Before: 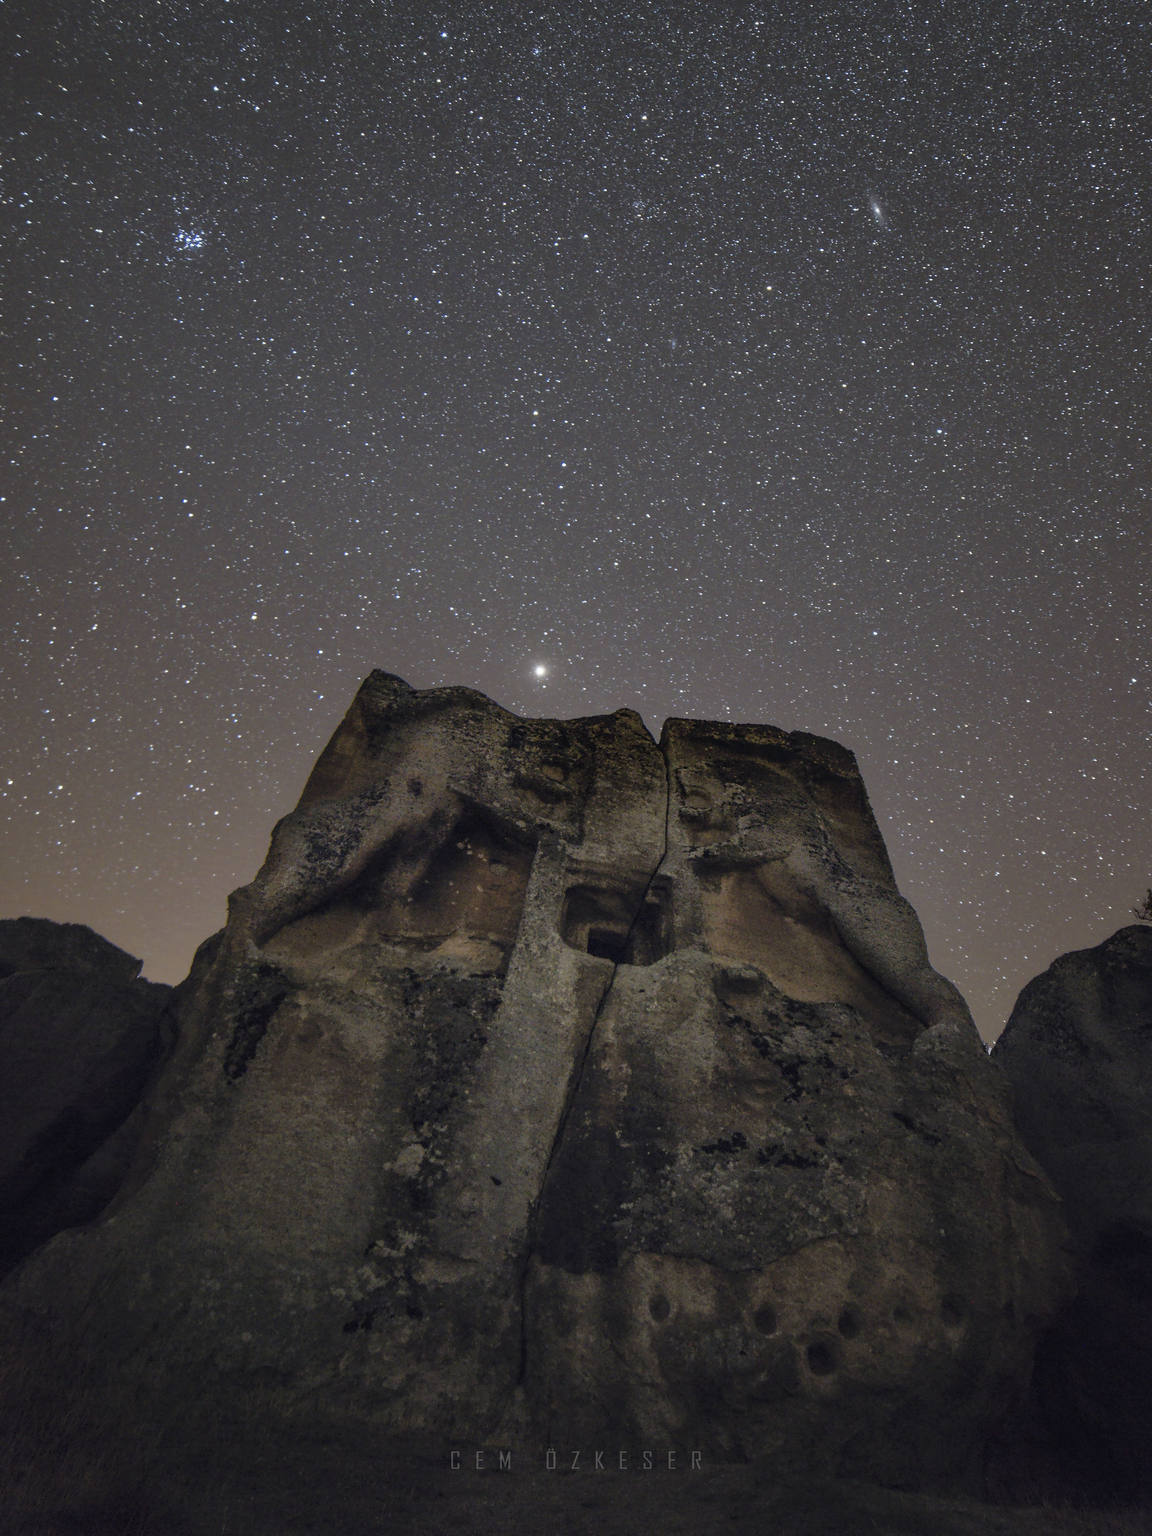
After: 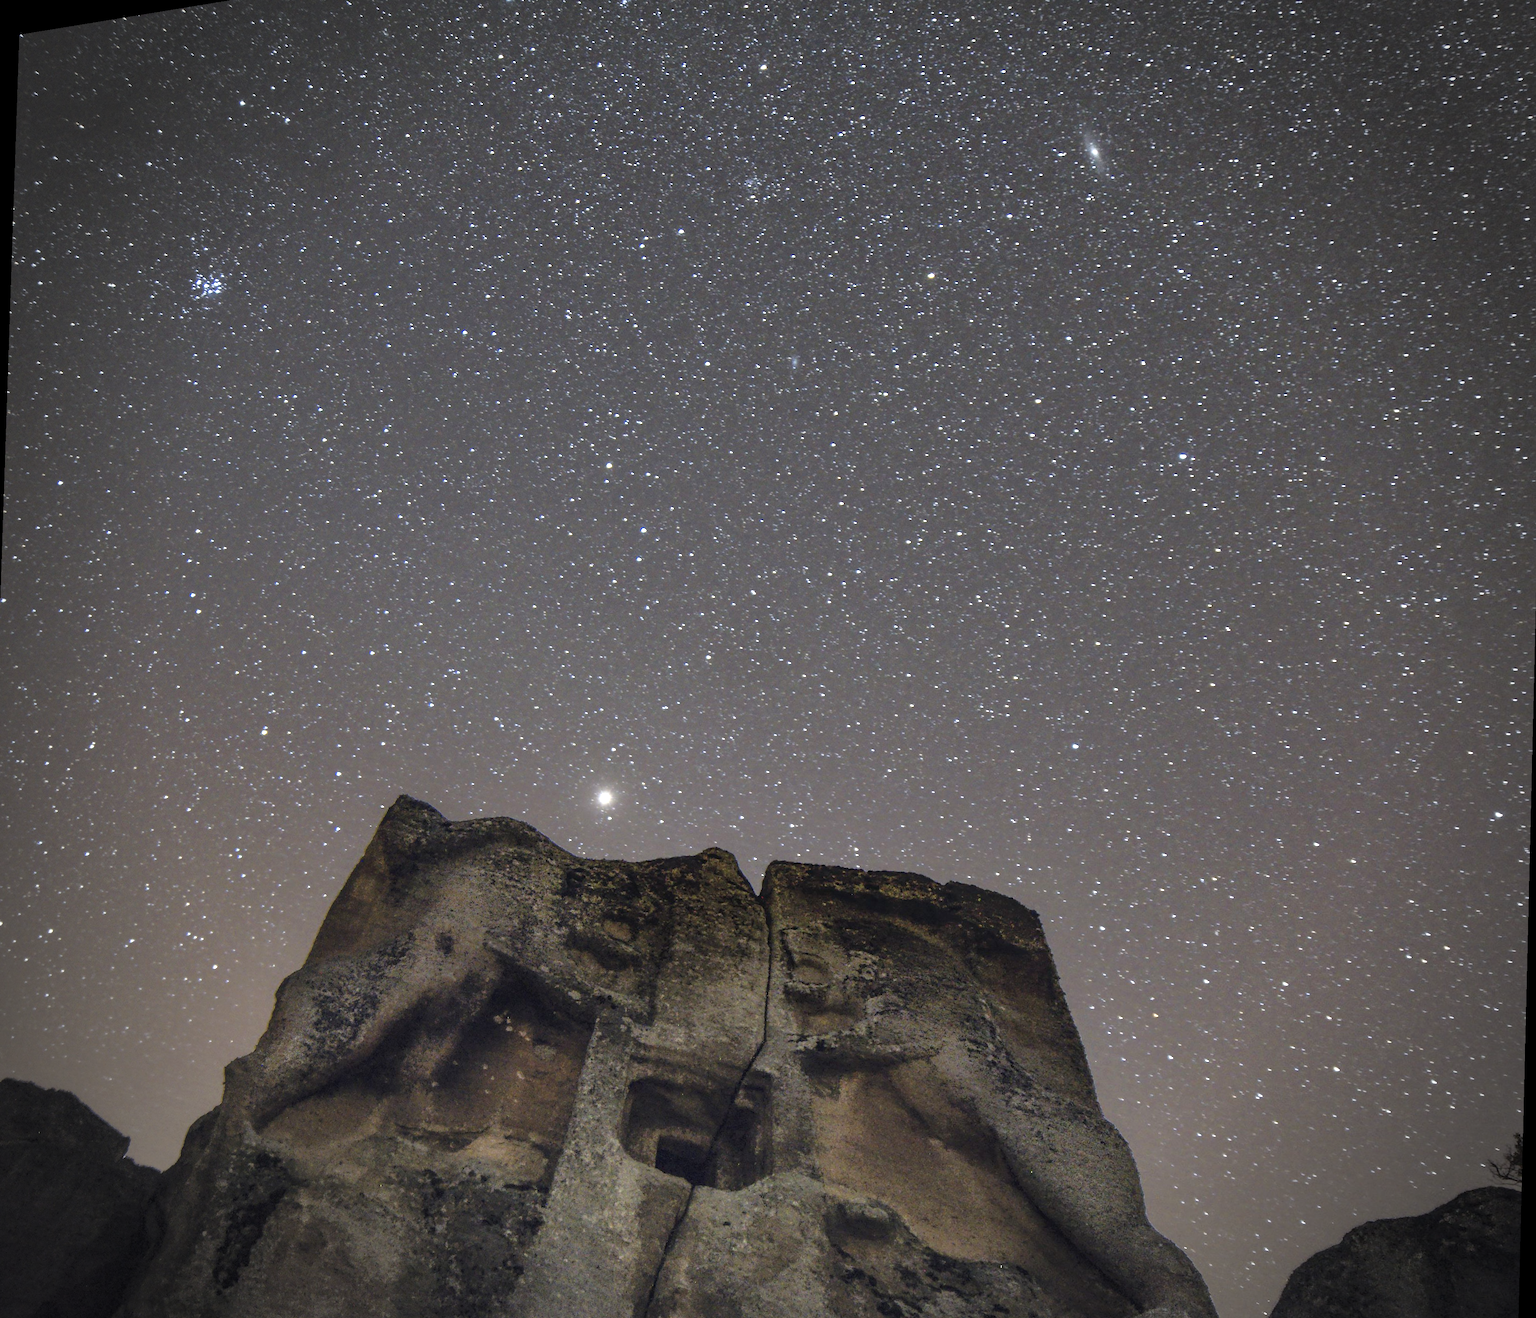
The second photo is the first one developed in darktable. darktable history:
exposure: exposure 0.6 EV, compensate highlight preservation false
vignetting: fall-off radius 31.48%, brightness -0.472
rotate and perspective: rotation 1.69°, lens shift (vertical) -0.023, lens shift (horizontal) -0.291, crop left 0.025, crop right 0.988, crop top 0.092, crop bottom 0.842
crop: bottom 24.967%
